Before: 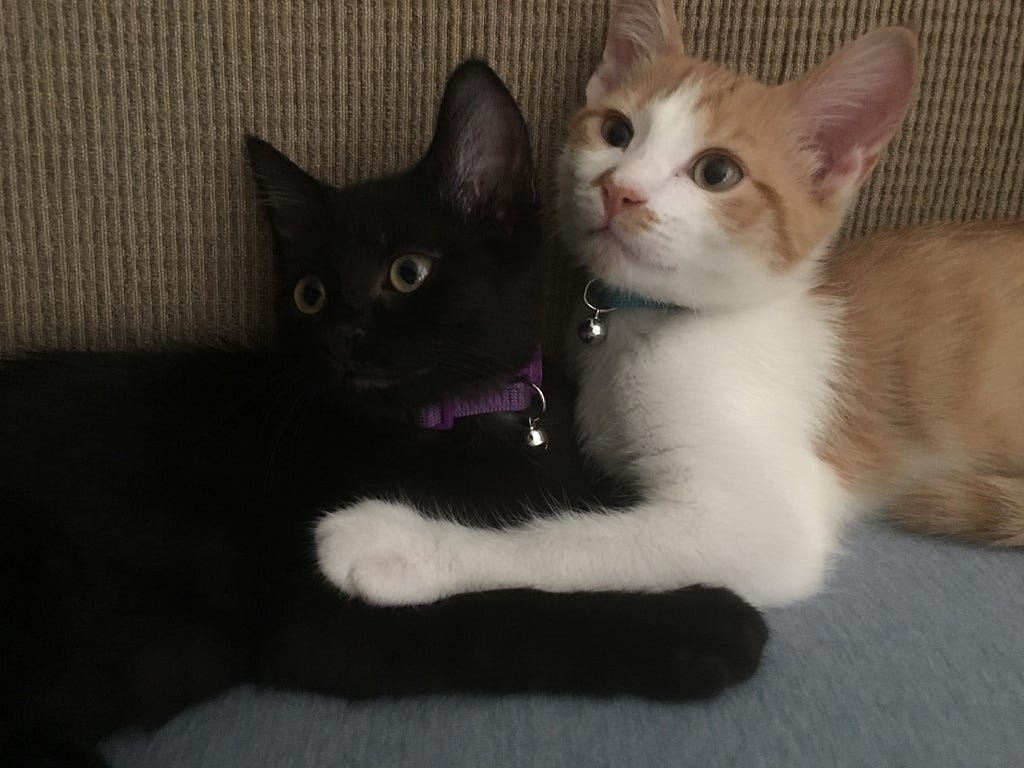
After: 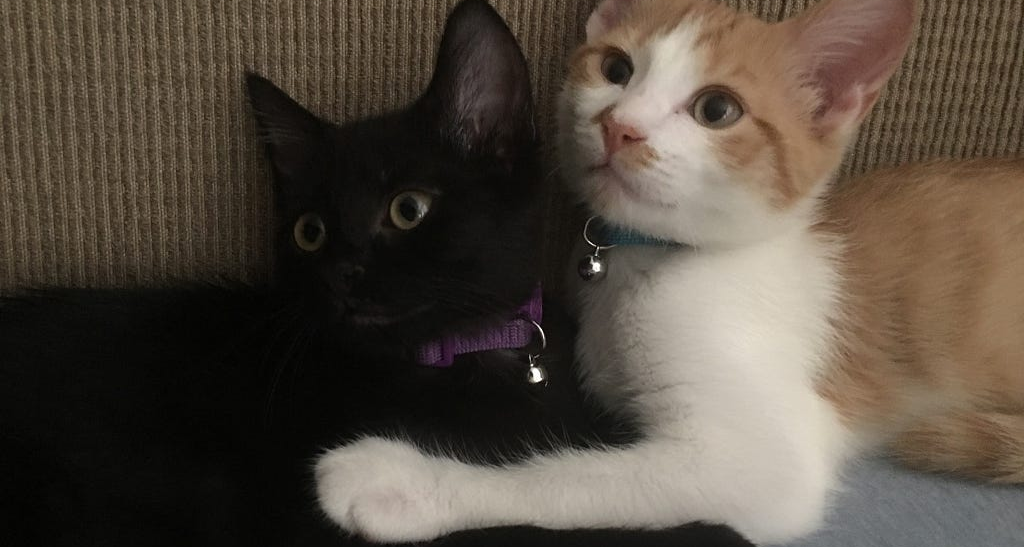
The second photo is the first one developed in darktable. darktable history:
crop and rotate: top 8.285%, bottom 20.485%
